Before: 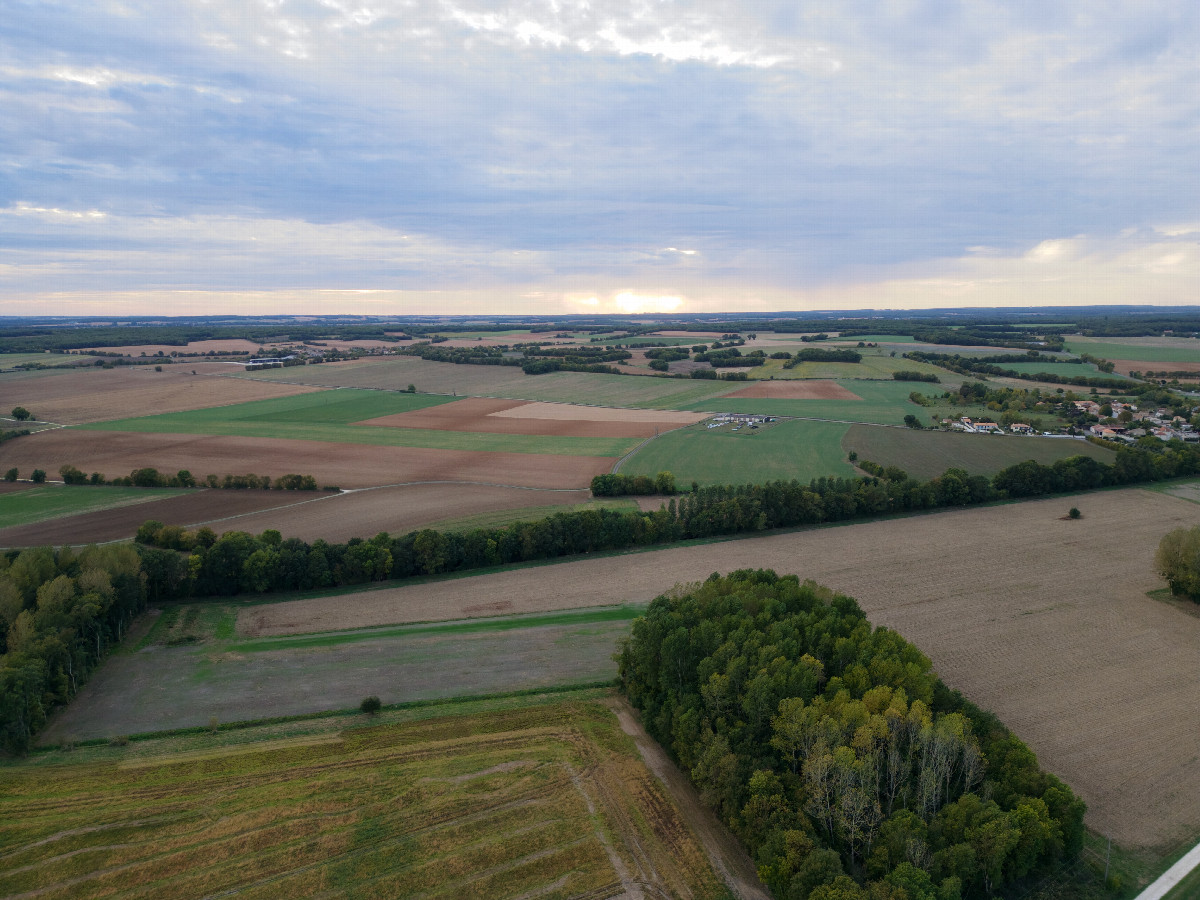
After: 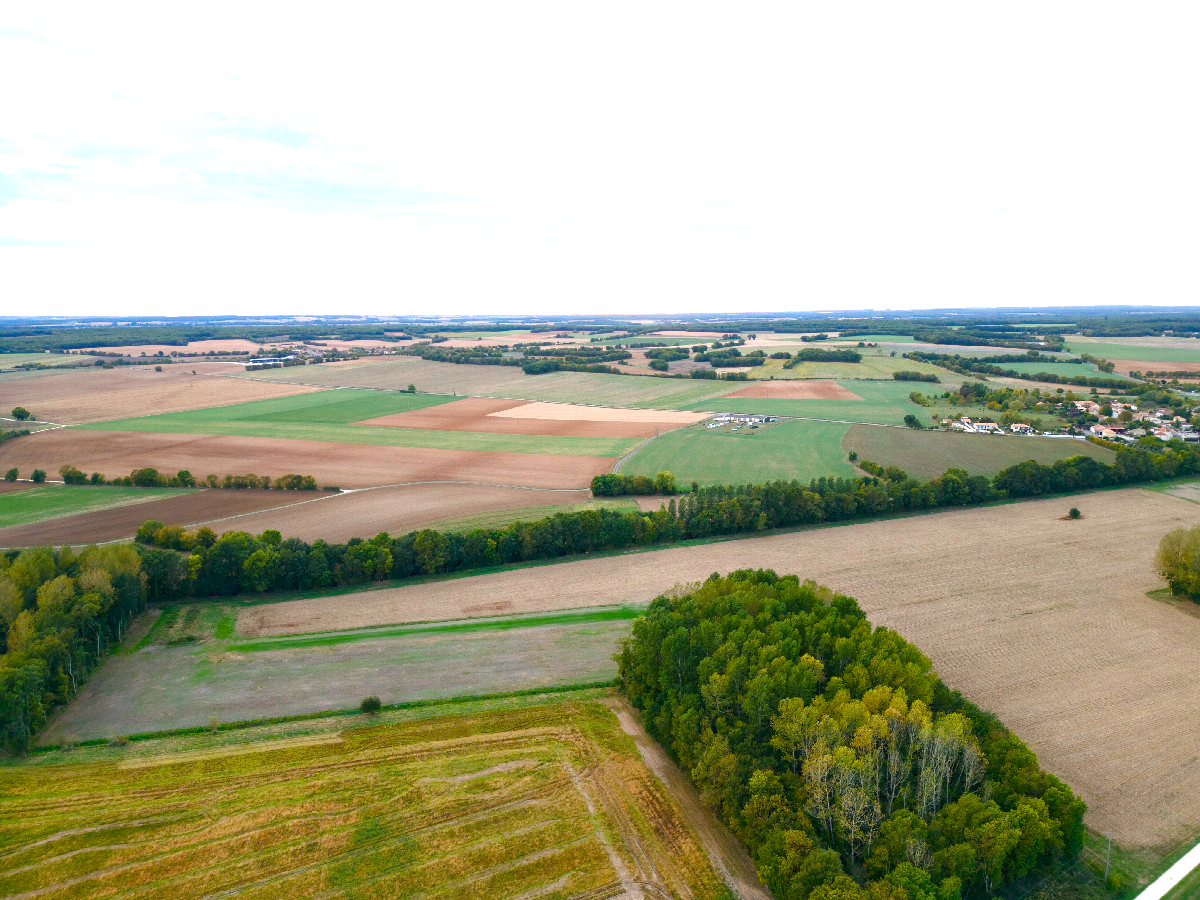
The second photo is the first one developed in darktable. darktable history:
color calibration: output R [1.063, -0.012, -0.003, 0], output G [0, 1.022, 0.021, 0], output B [-0.079, 0.047, 1, 0], illuminant same as pipeline (D50), adaptation XYZ, x 0.346, y 0.359, temperature 5016.25 K
exposure: black level correction 0, exposure 1.333 EV, compensate highlight preservation false
color balance rgb: shadows lift › chroma 0.989%, shadows lift › hue 111°, linear chroma grading › shadows 10.074%, linear chroma grading › highlights 9.33%, linear chroma grading › global chroma 15.208%, linear chroma grading › mid-tones 14.88%, perceptual saturation grading › global saturation 20%, perceptual saturation grading › highlights -49.721%, perceptual saturation grading › shadows 25.52%
